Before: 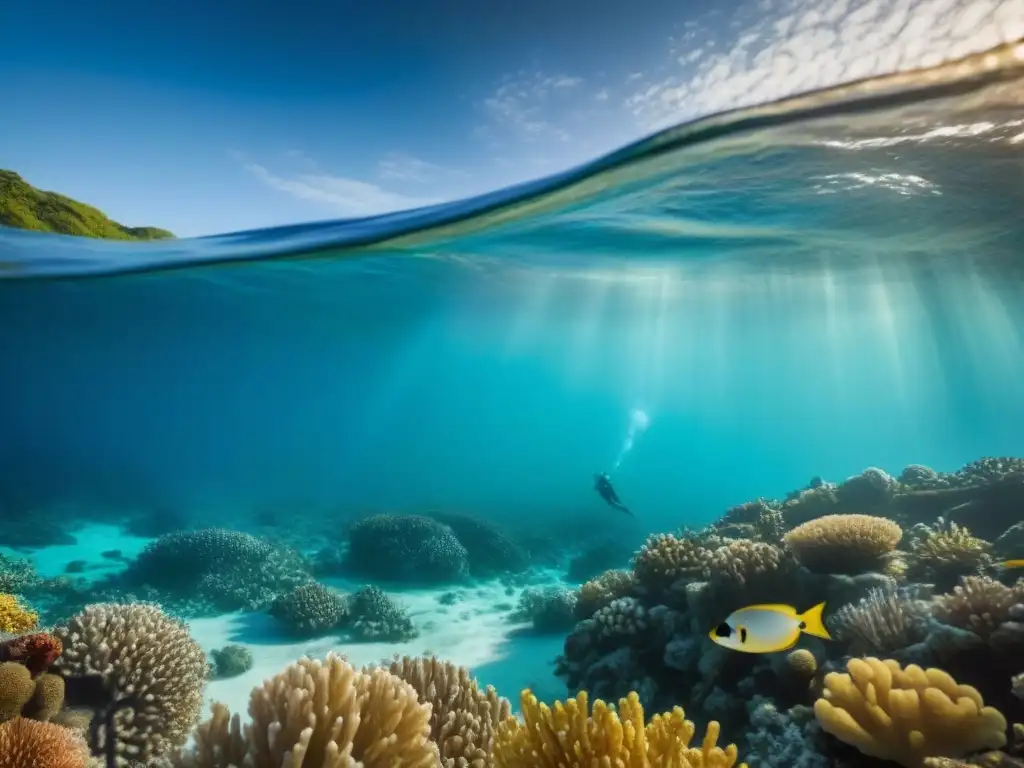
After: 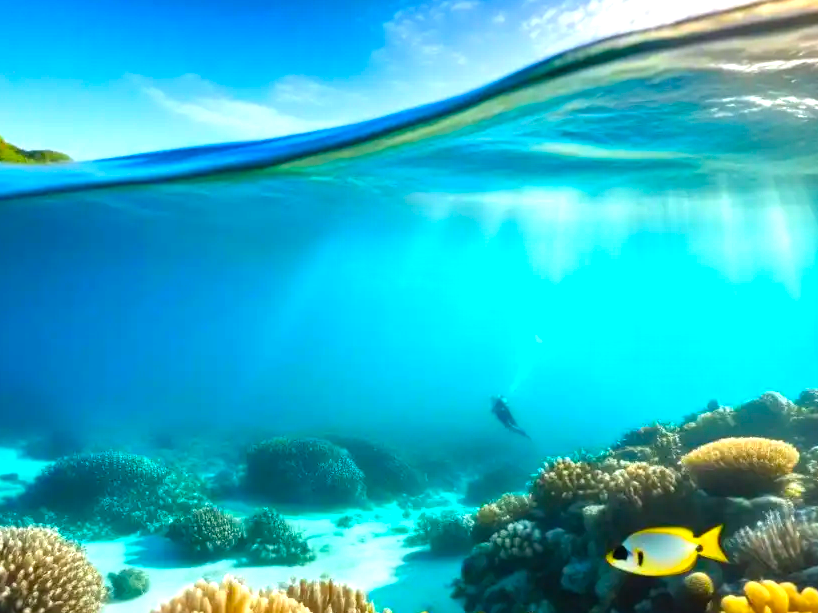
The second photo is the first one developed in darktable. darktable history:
white balance: emerald 1
rotate and perspective: automatic cropping original format, crop left 0, crop top 0
levels: levels [0, 0.394, 0.787]
crop and rotate: left 10.071%, top 10.071%, right 10.02%, bottom 10.02%
contrast brightness saturation: saturation 0.5
